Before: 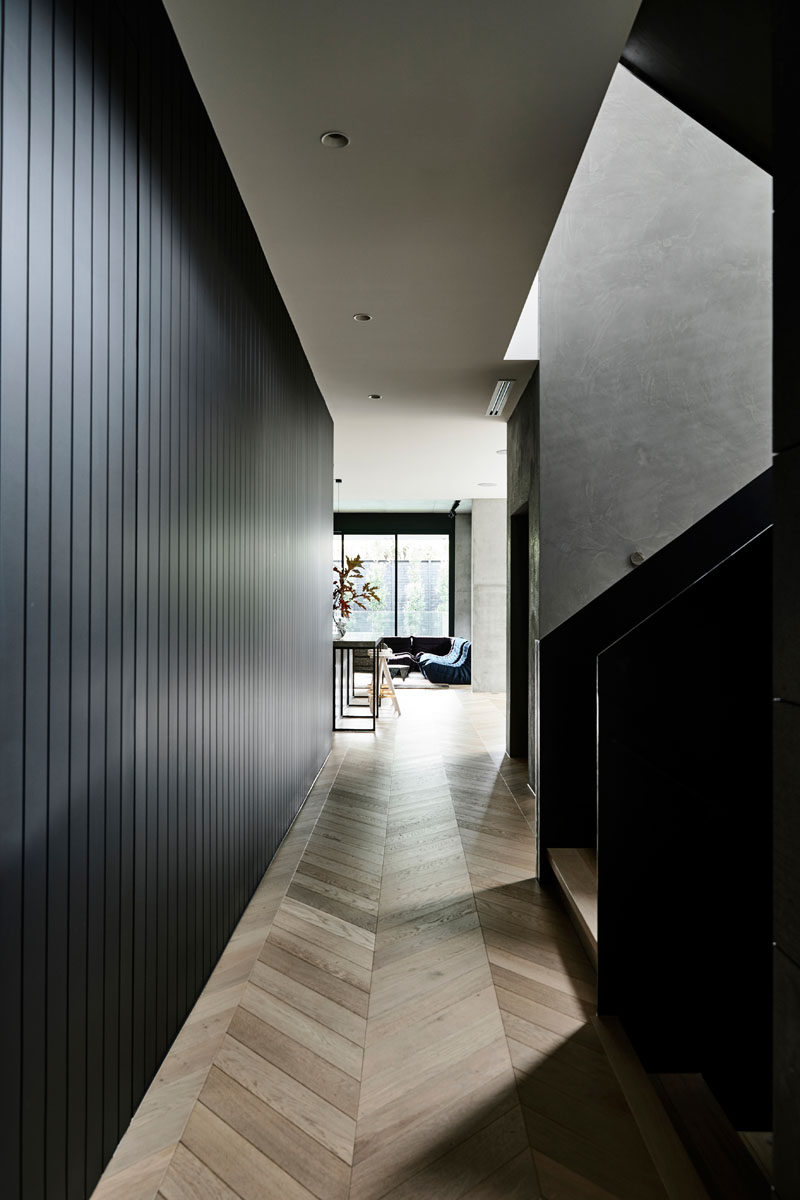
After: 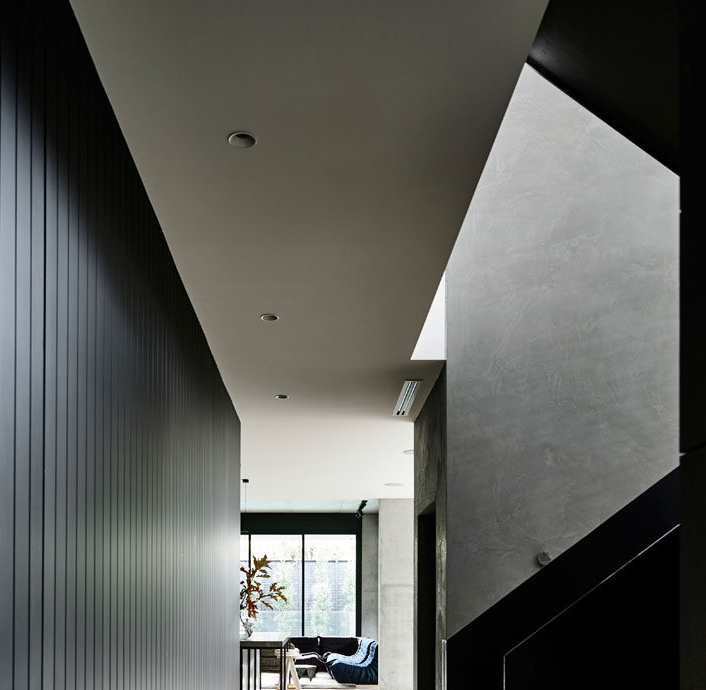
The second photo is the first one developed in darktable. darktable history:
crop and rotate: left 11.738%, bottom 42.424%
